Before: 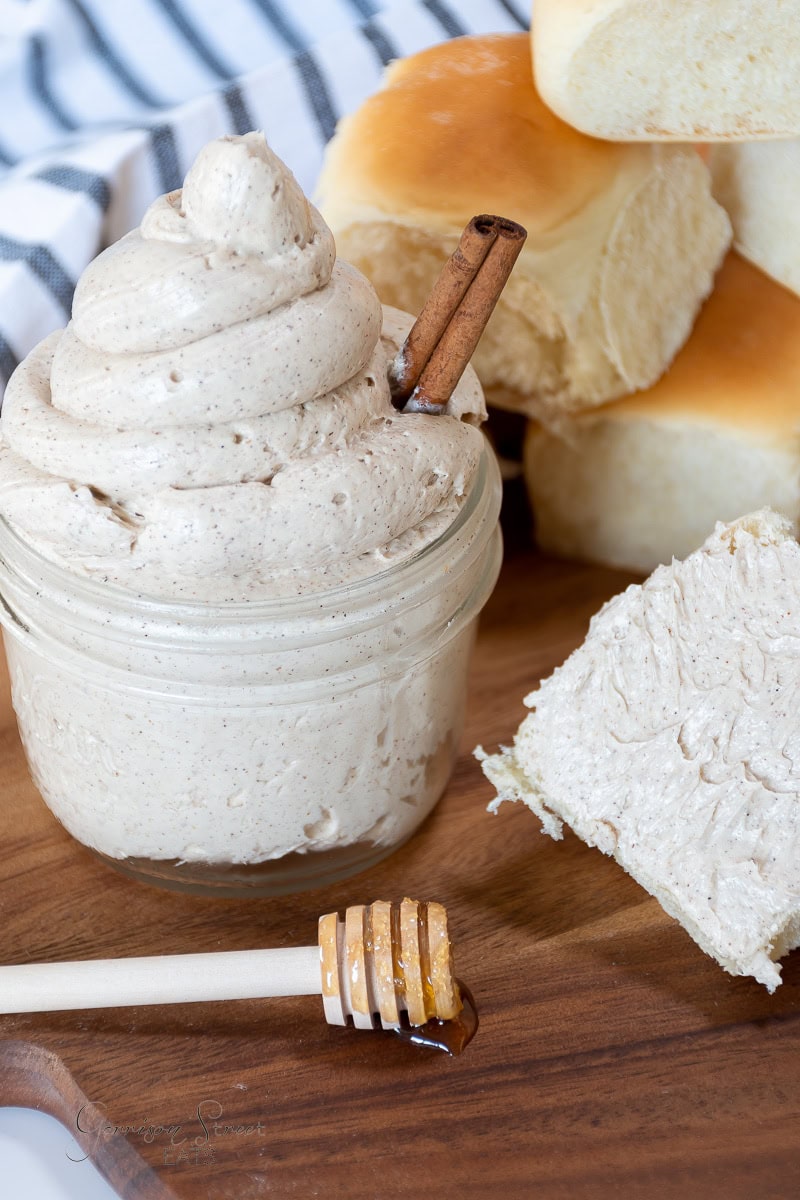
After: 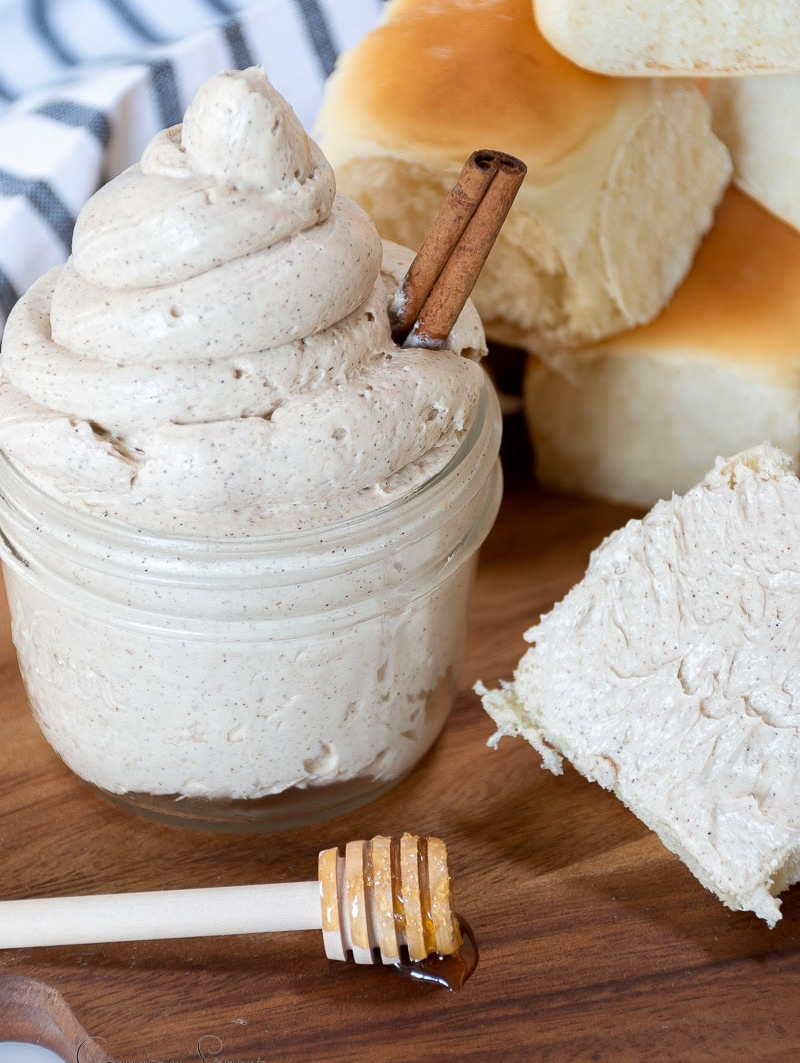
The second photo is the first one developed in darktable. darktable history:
crop and rotate: top 5.485%, bottom 5.895%
